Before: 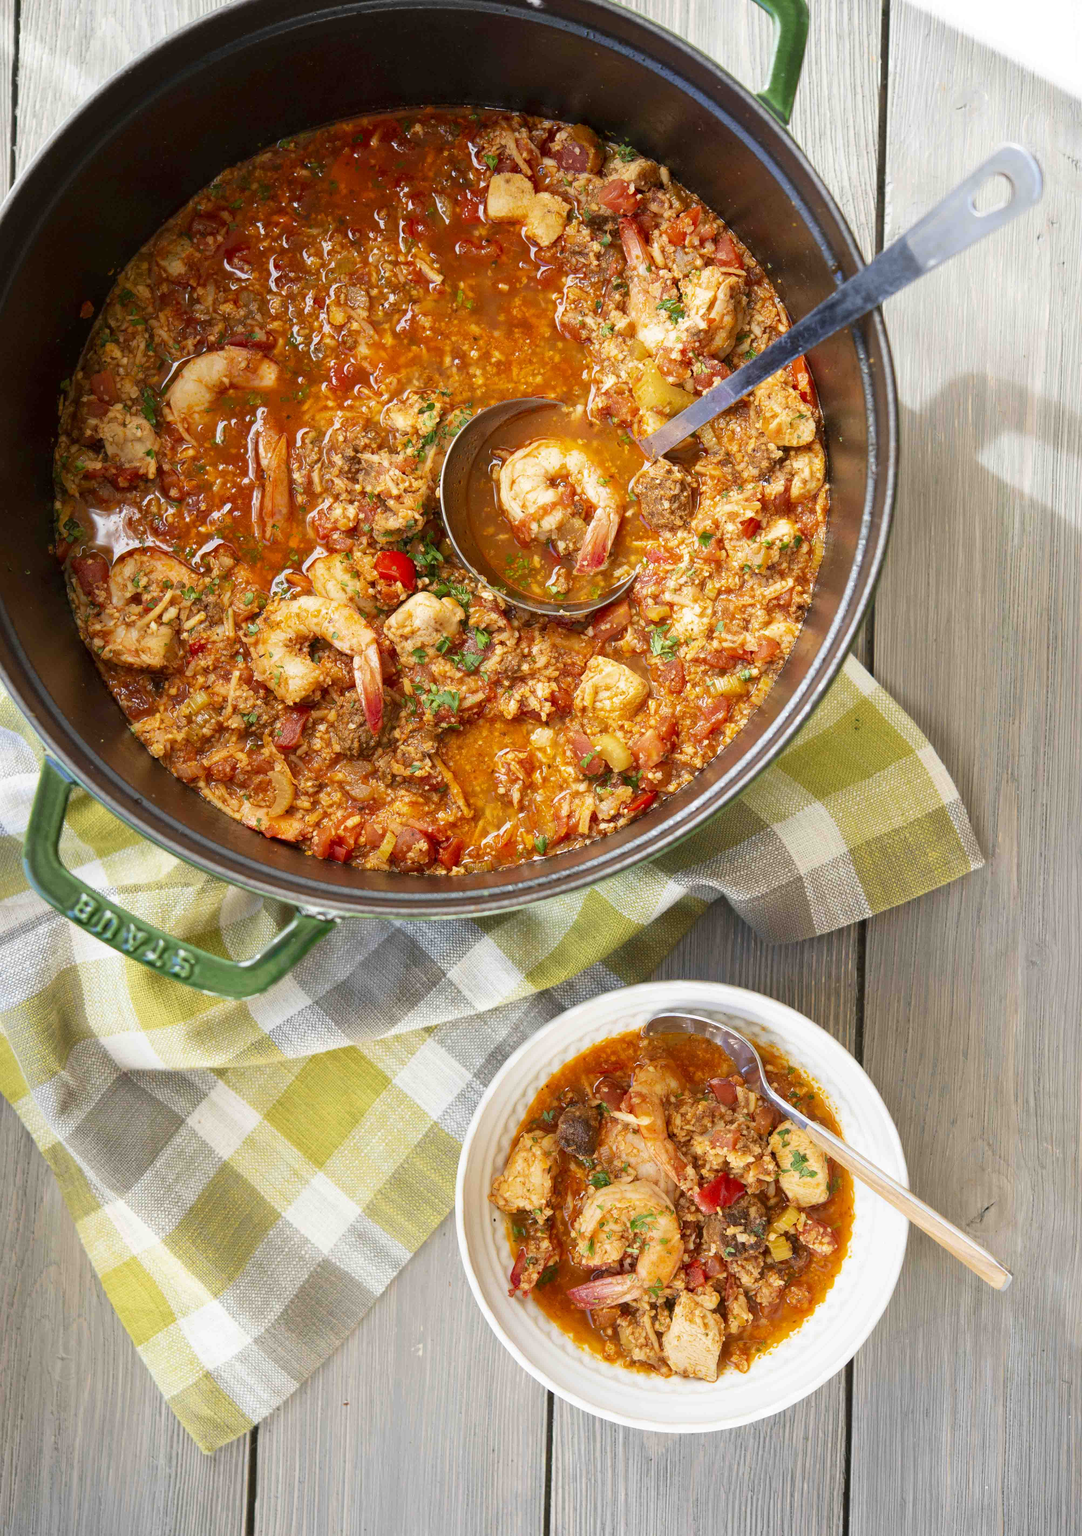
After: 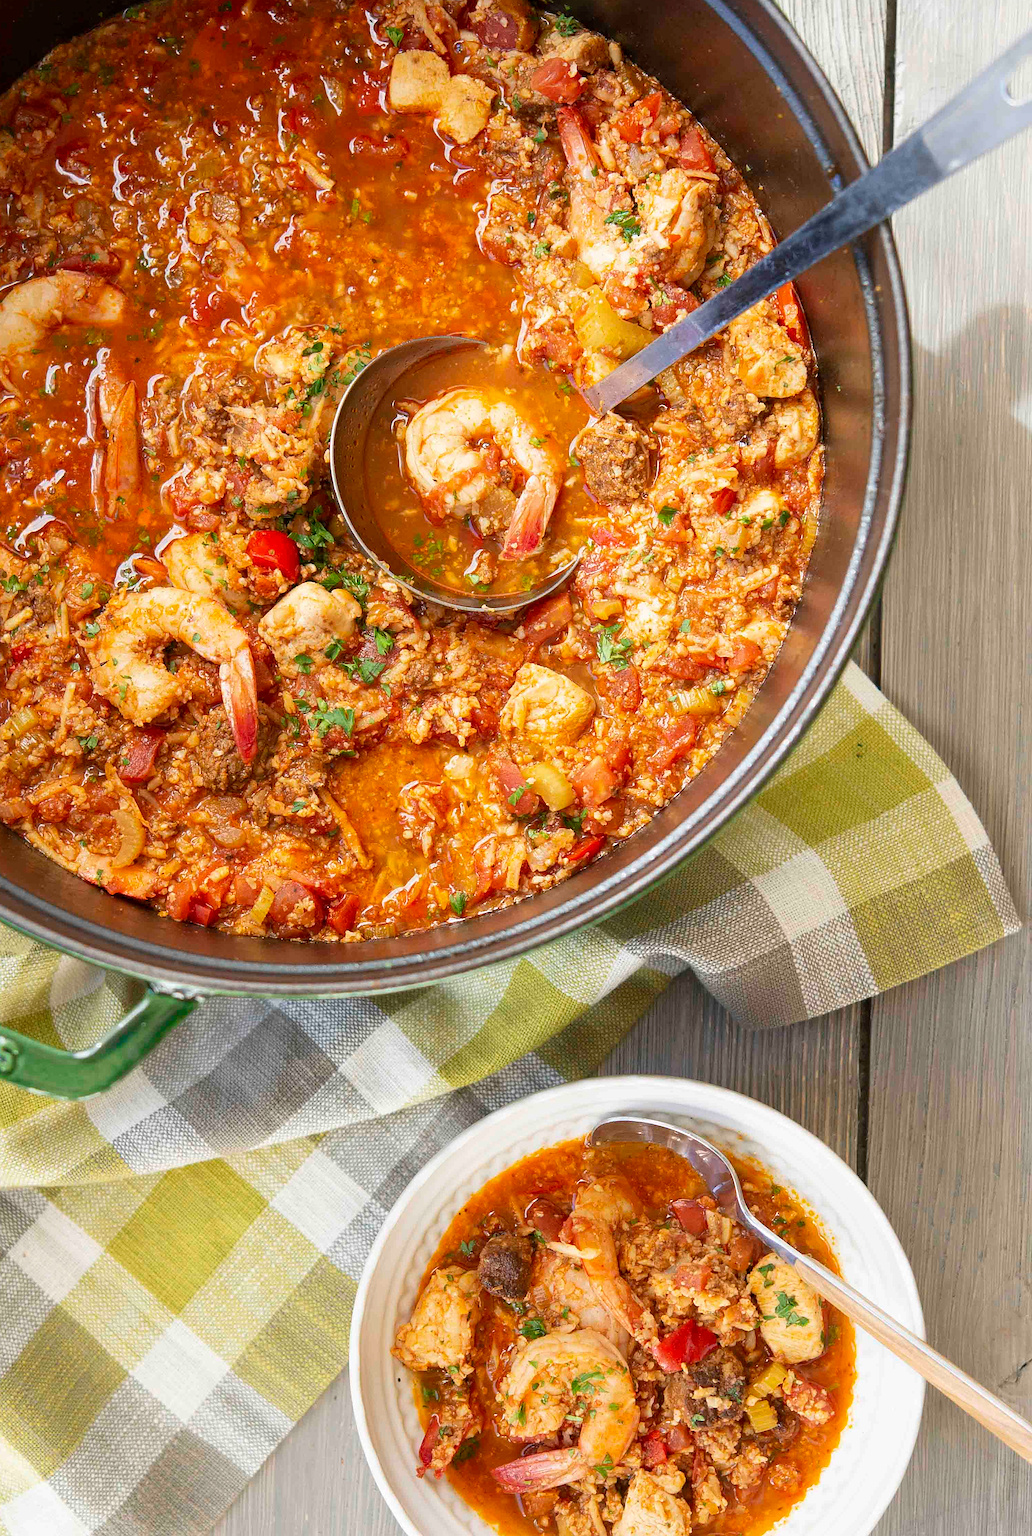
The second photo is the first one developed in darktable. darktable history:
crop: left 16.691%, top 8.715%, right 8.165%, bottom 12.532%
sharpen: on, module defaults
